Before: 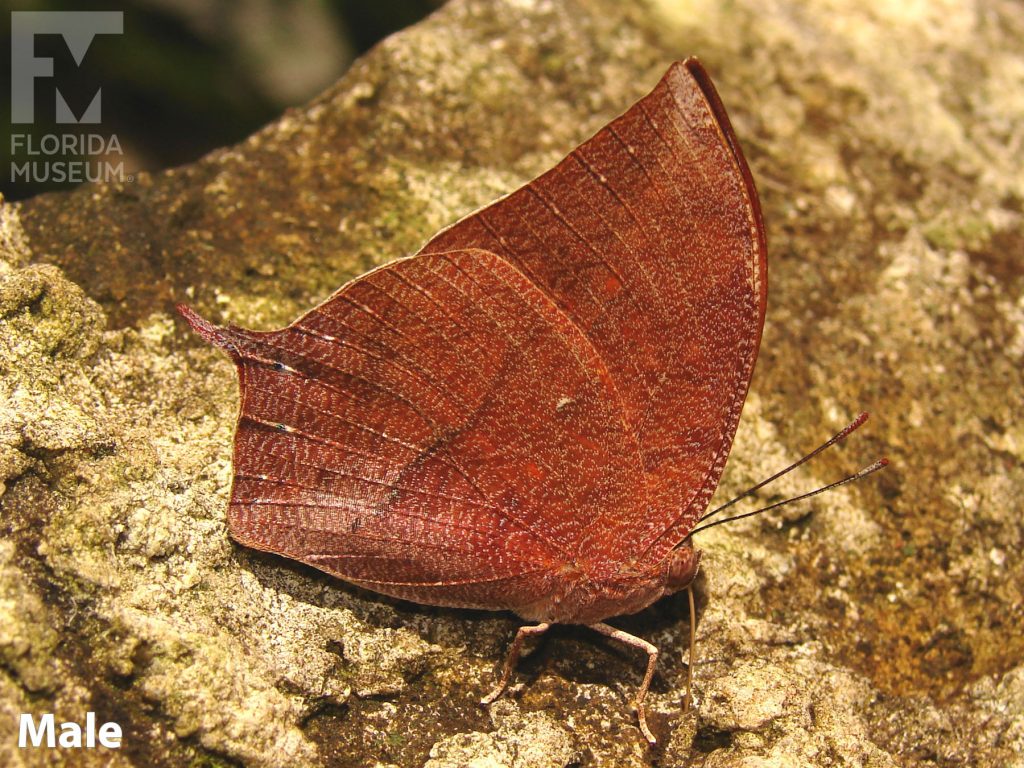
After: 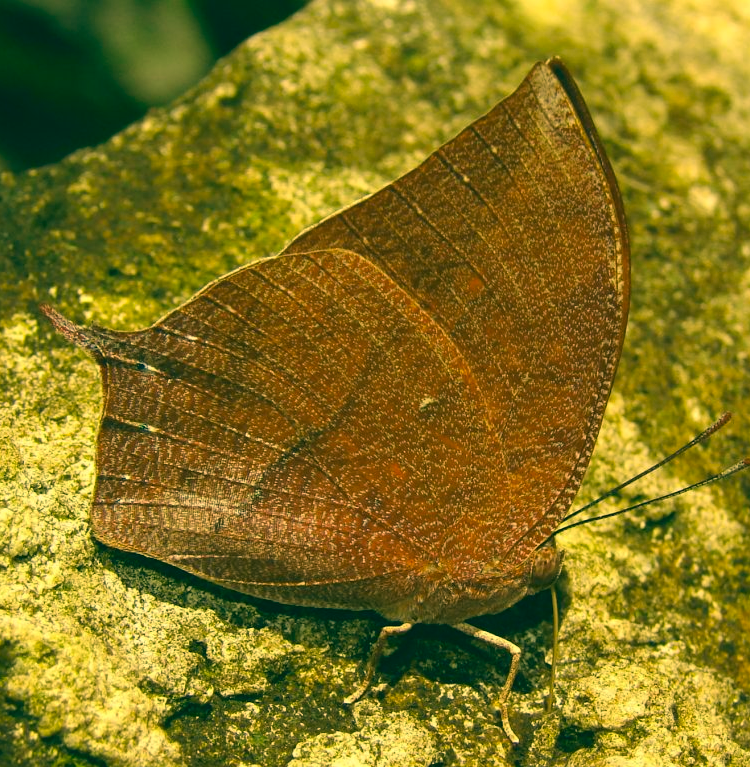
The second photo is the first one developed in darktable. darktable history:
color correction: highlights a* 1.83, highlights b* 34.02, shadows a* -36.68, shadows b* -5.48
crop: left 13.443%, right 13.31%
